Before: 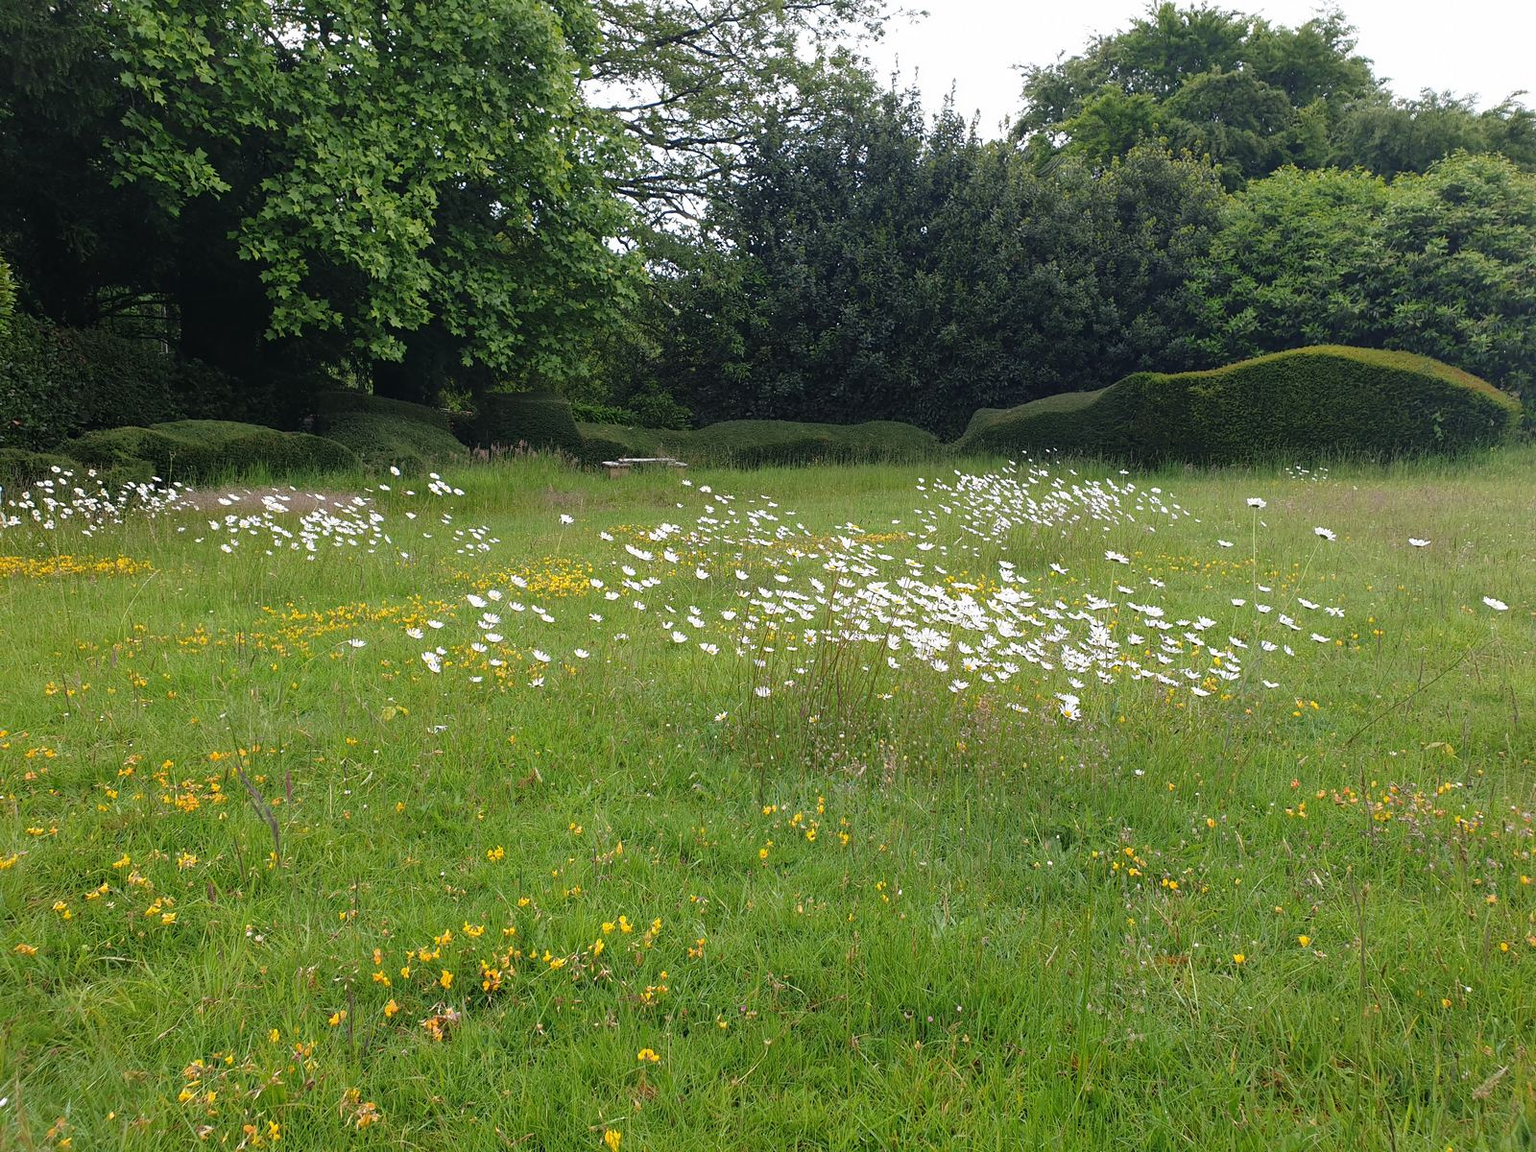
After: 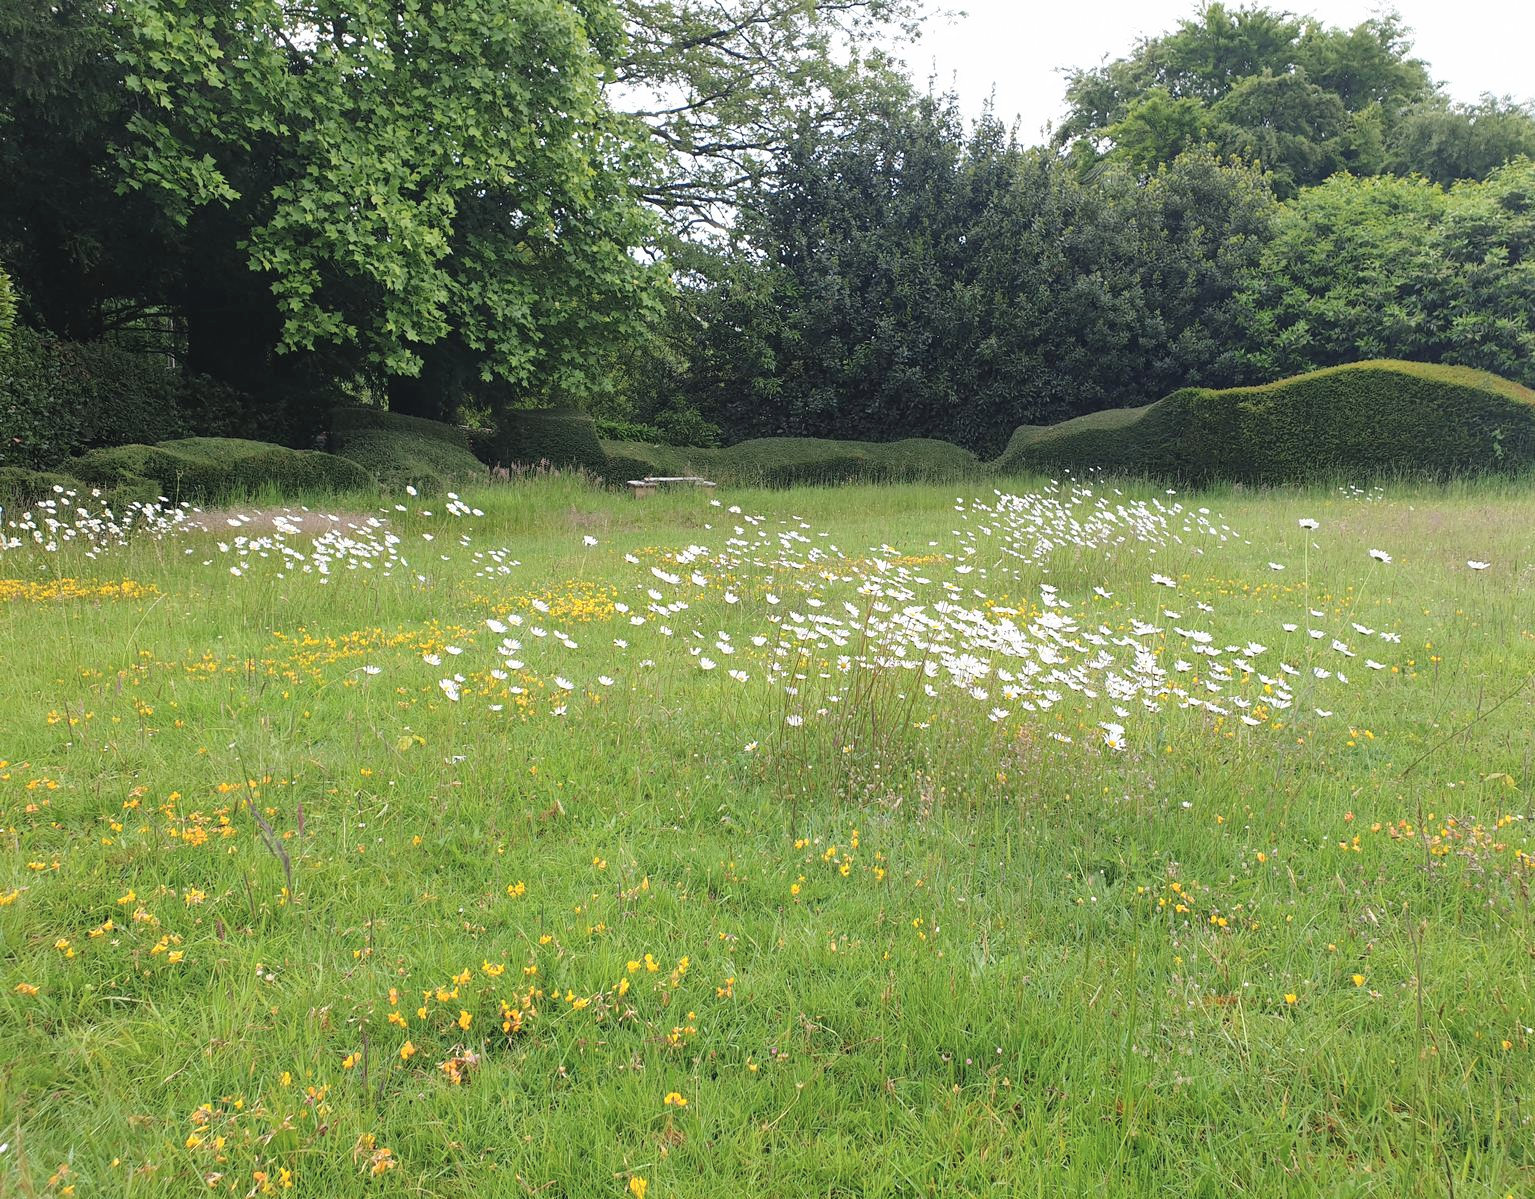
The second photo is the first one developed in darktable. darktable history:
crop: right 4.005%, bottom 0.027%
contrast brightness saturation: contrast 0.145, brightness 0.206
